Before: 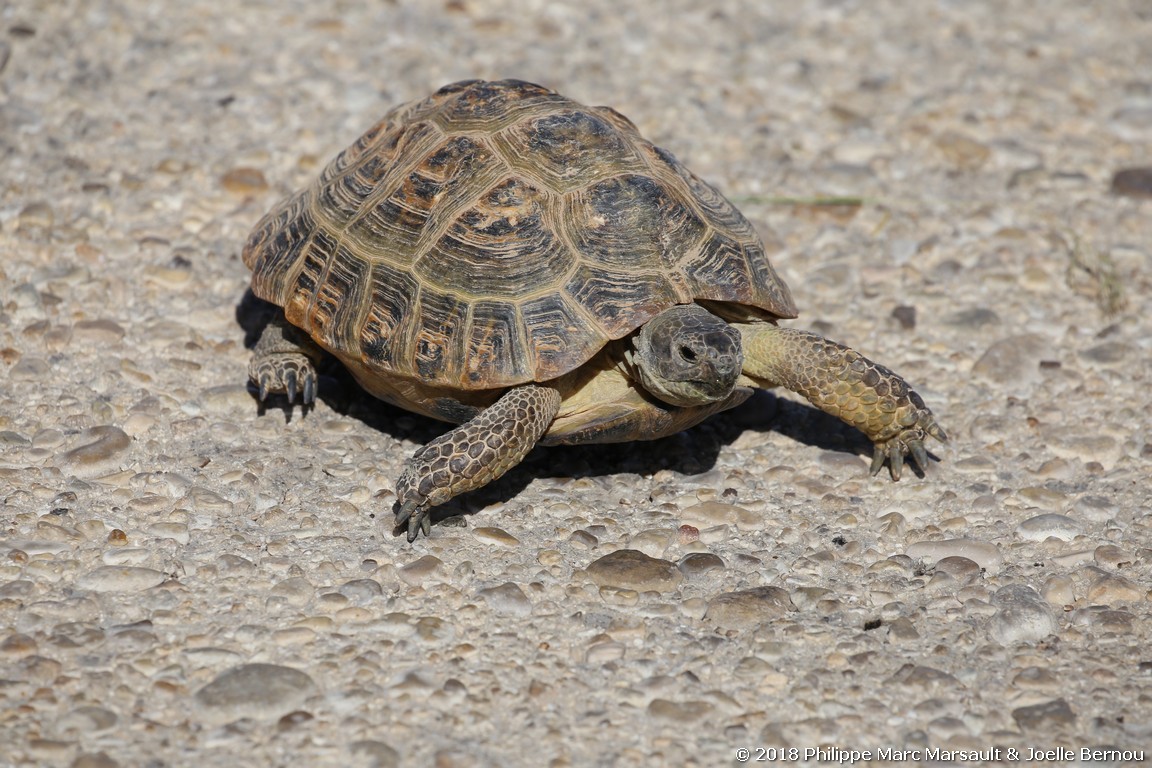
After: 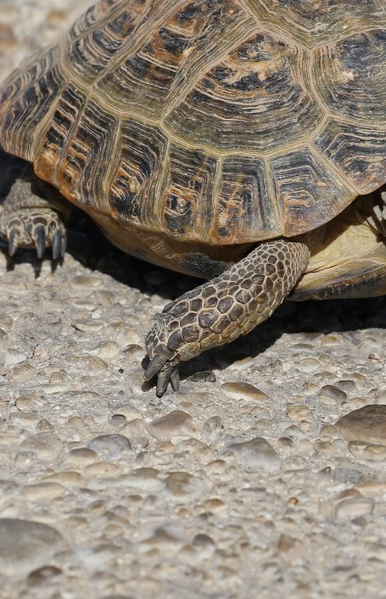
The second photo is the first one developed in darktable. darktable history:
crop and rotate: left 21.854%, top 18.935%, right 44.606%, bottom 3.002%
